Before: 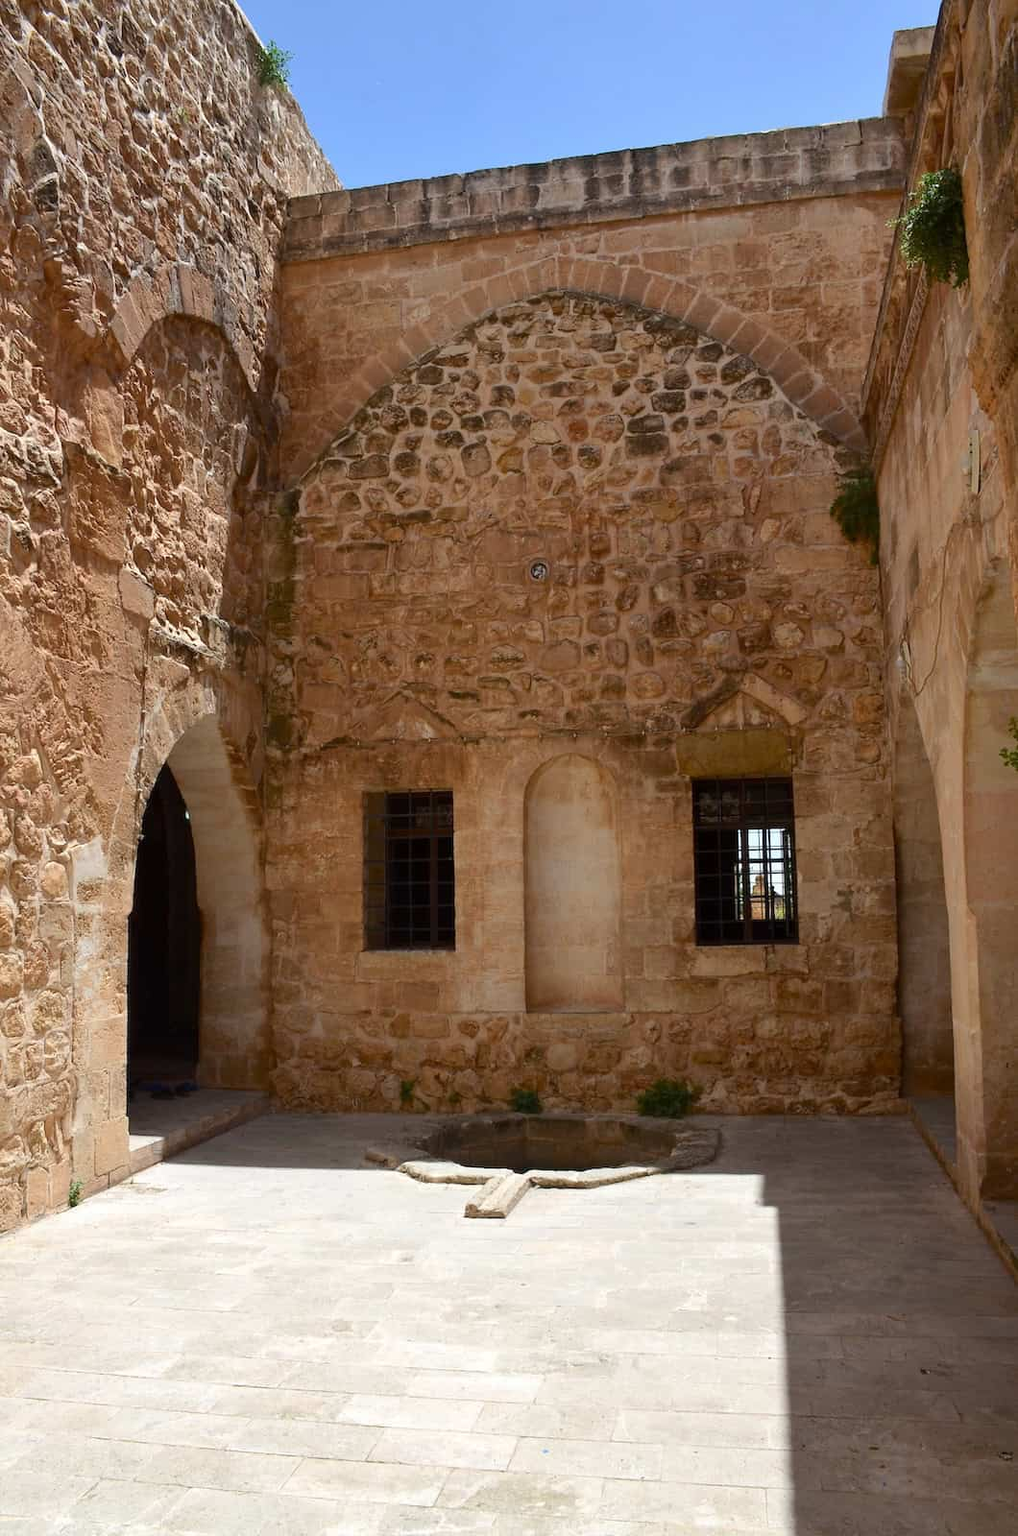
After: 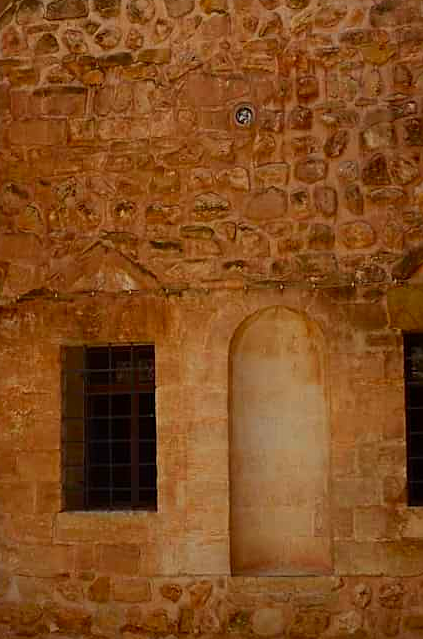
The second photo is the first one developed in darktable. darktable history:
crop: left 30%, top 30%, right 30%, bottom 30%
color correction: highlights a* -2.68, highlights b* 2.57
sharpen: on, module defaults
color contrast: green-magenta contrast 1.69, blue-yellow contrast 1.49
